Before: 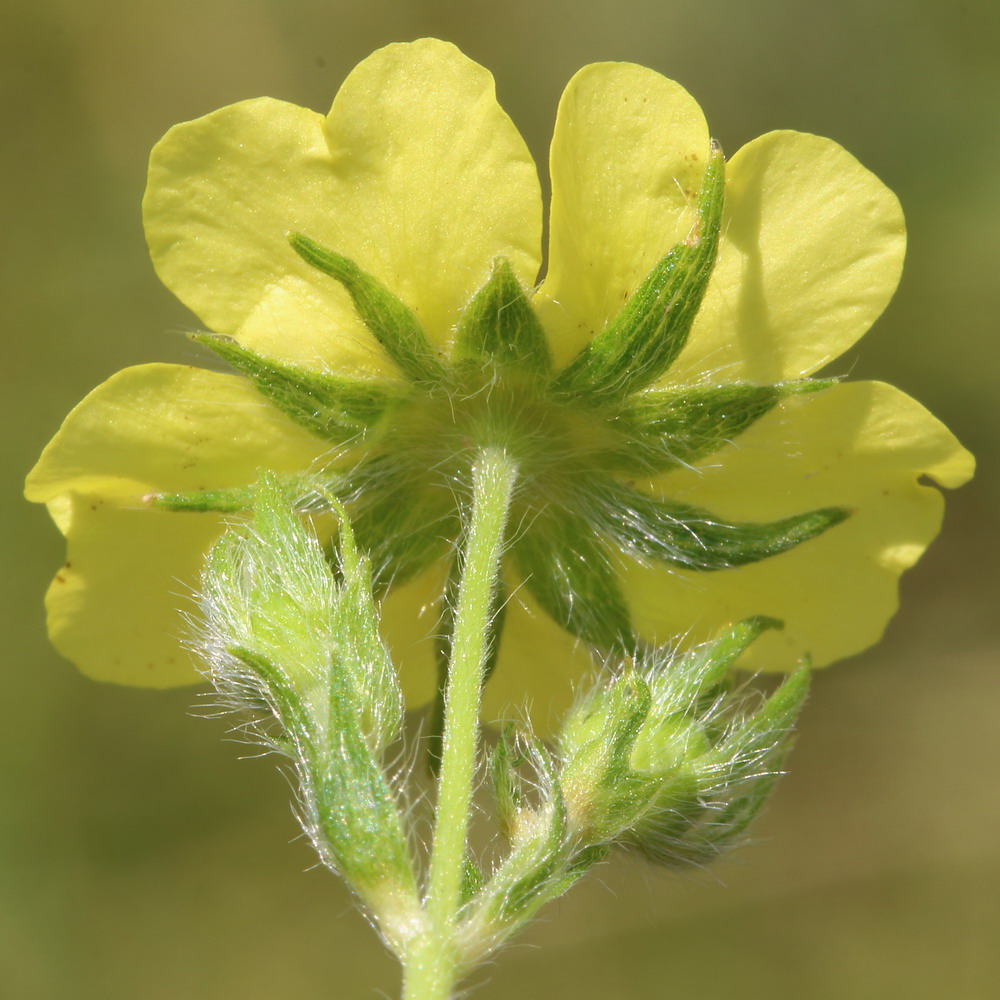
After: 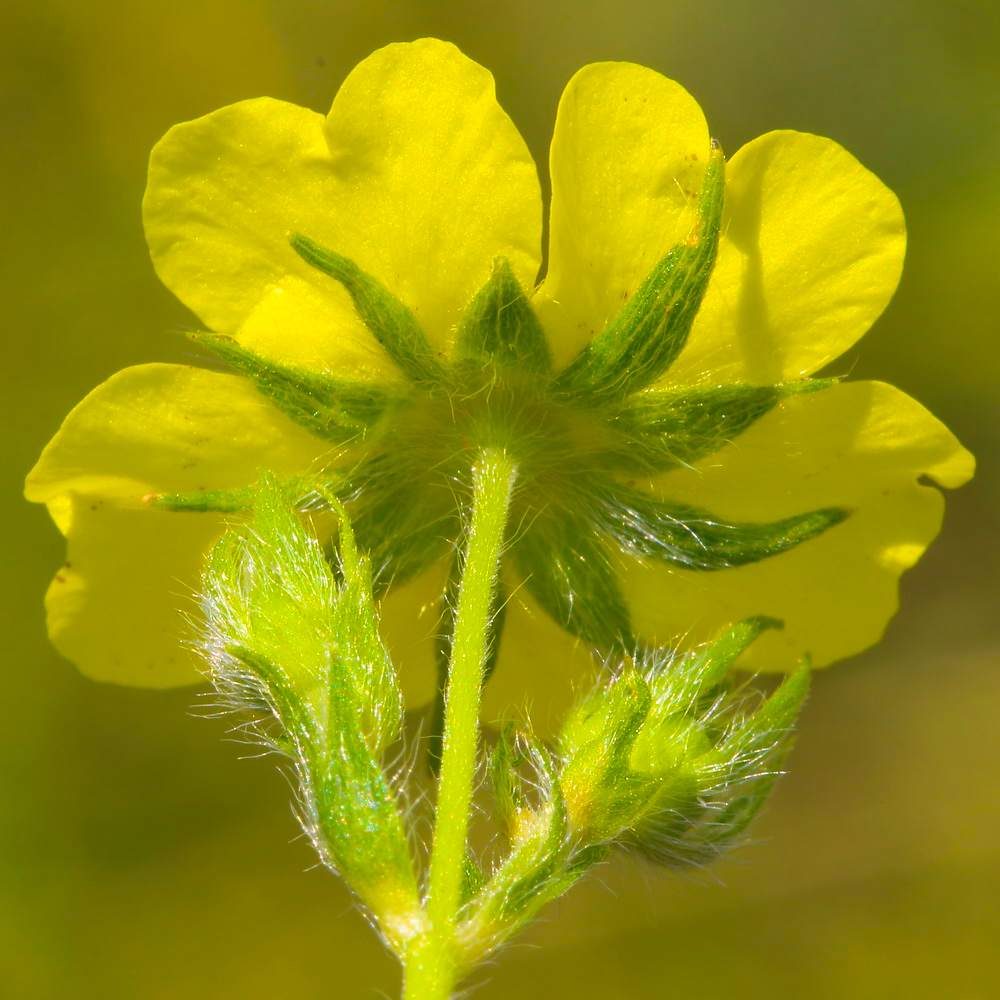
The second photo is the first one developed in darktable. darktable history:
color balance rgb: highlights gain › chroma 1.099%, highlights gain › hue 60.23°, global offset › hue 170.62°, linear chroma grading › shadows -39.8%, linear chroma grading › highlights 40.171%, linear chroma grading › global chroma 44.752%, linear chroma grading › mid-tones -29.553%, perceptual saturation grading › global saturation 0.609%, global vibrance 20%
